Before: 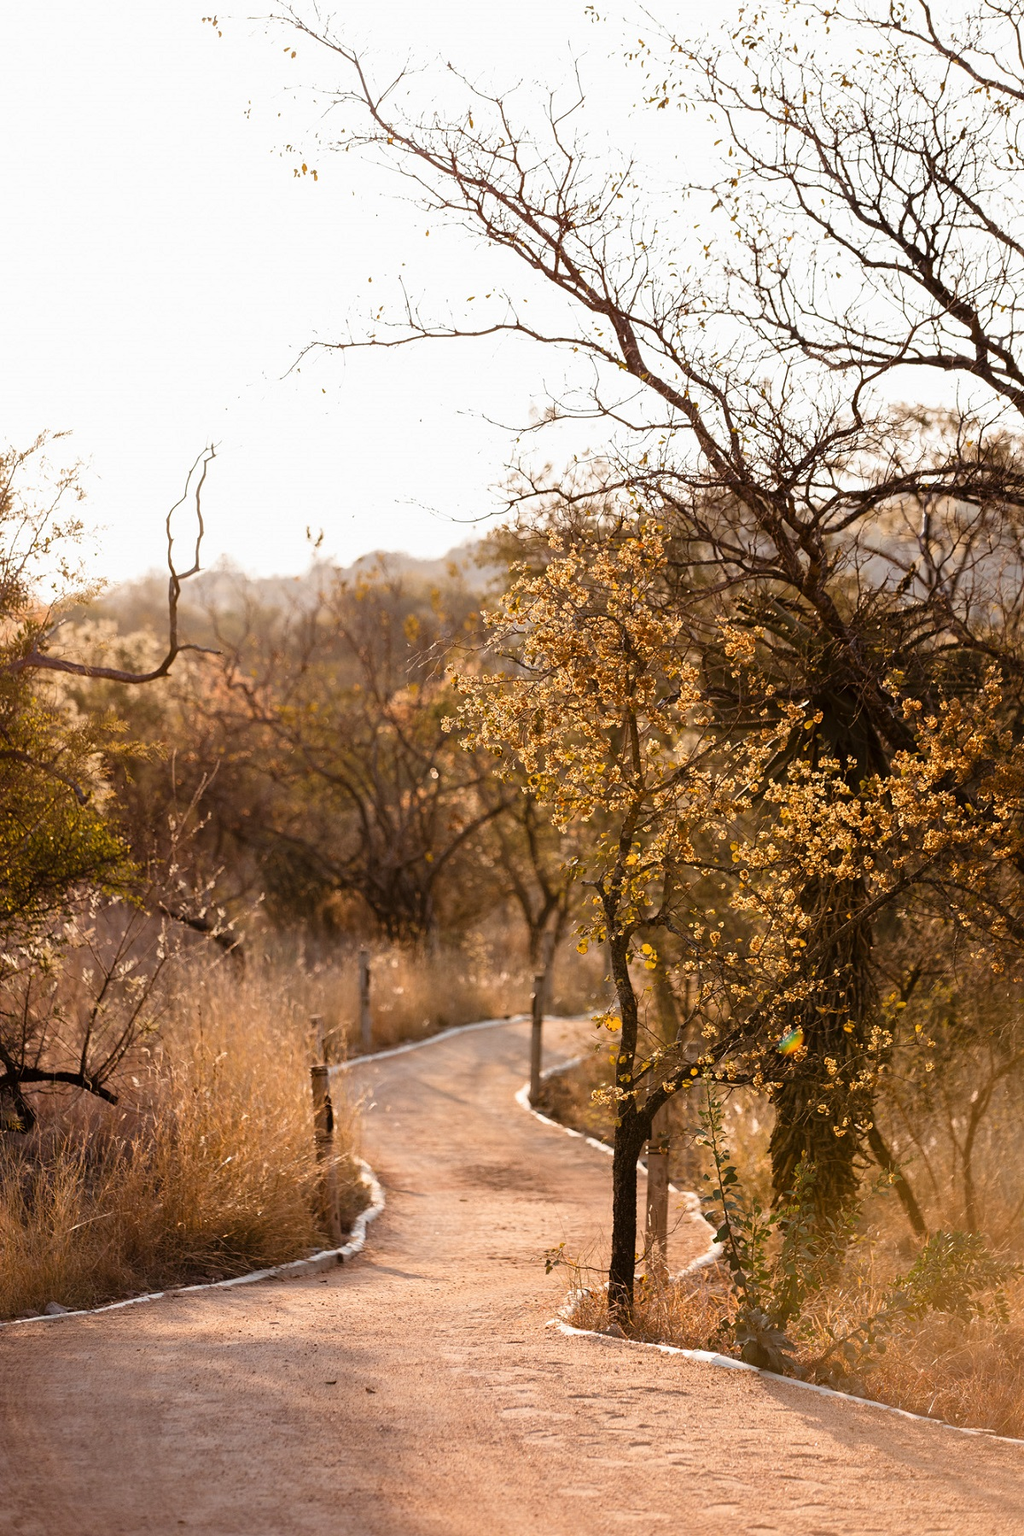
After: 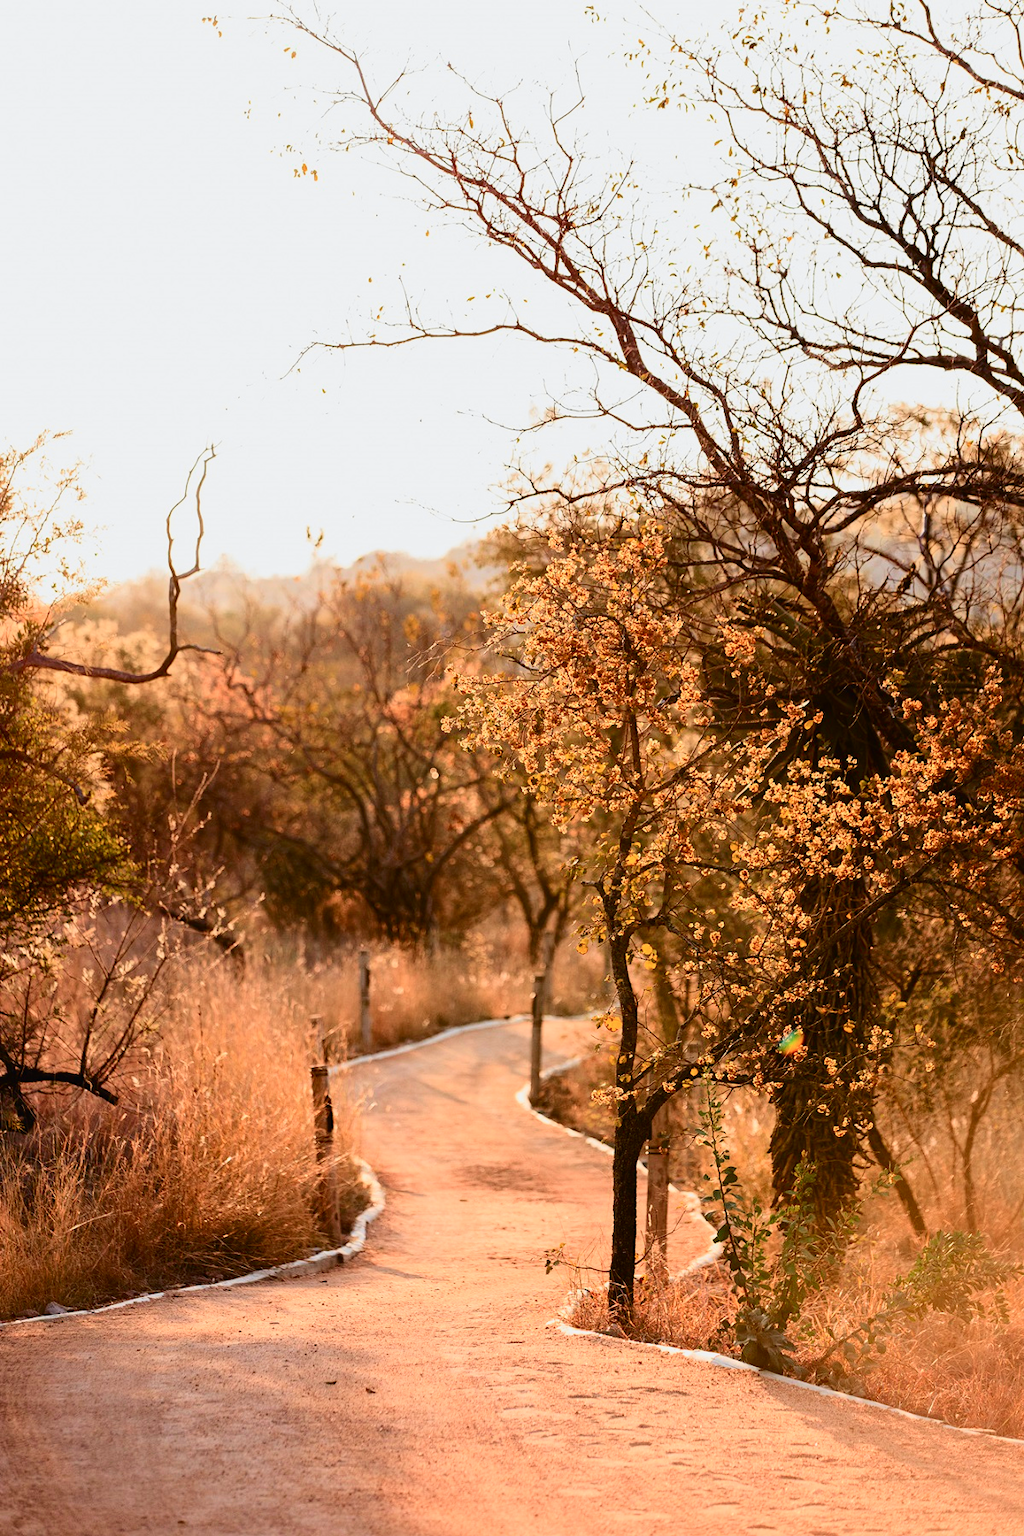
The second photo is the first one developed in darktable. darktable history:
tone curve: curves: ch0 [(0, 0.012) (0.052, 0.04) (0.107, 0.086) (0.276, 0.265) (0.461, 0.531) (0.718, 0.79) (0.921, 0.909) (0.999, 0.951)]; ch1 [(0, 0) (0.339, 0.298) (0.402, 0.363) (0.444, 0.415) (0.485, 0.469) (0.494, 0.493) (0.504, 0.501) (0.525, 0.534) (0.555, 0.587) (0.594, 0.647) (1, 1)]; ch2 [(0, 0) (0.48, 0.48) (0.504, 0.5) (0.535, 0.557) (0.581, 0.623) (0.649, 0.683) (0.824, 0.815) (1, 1)], color space Lab, independent channels, preserve colors none
tone equalizer: on, module defaults
